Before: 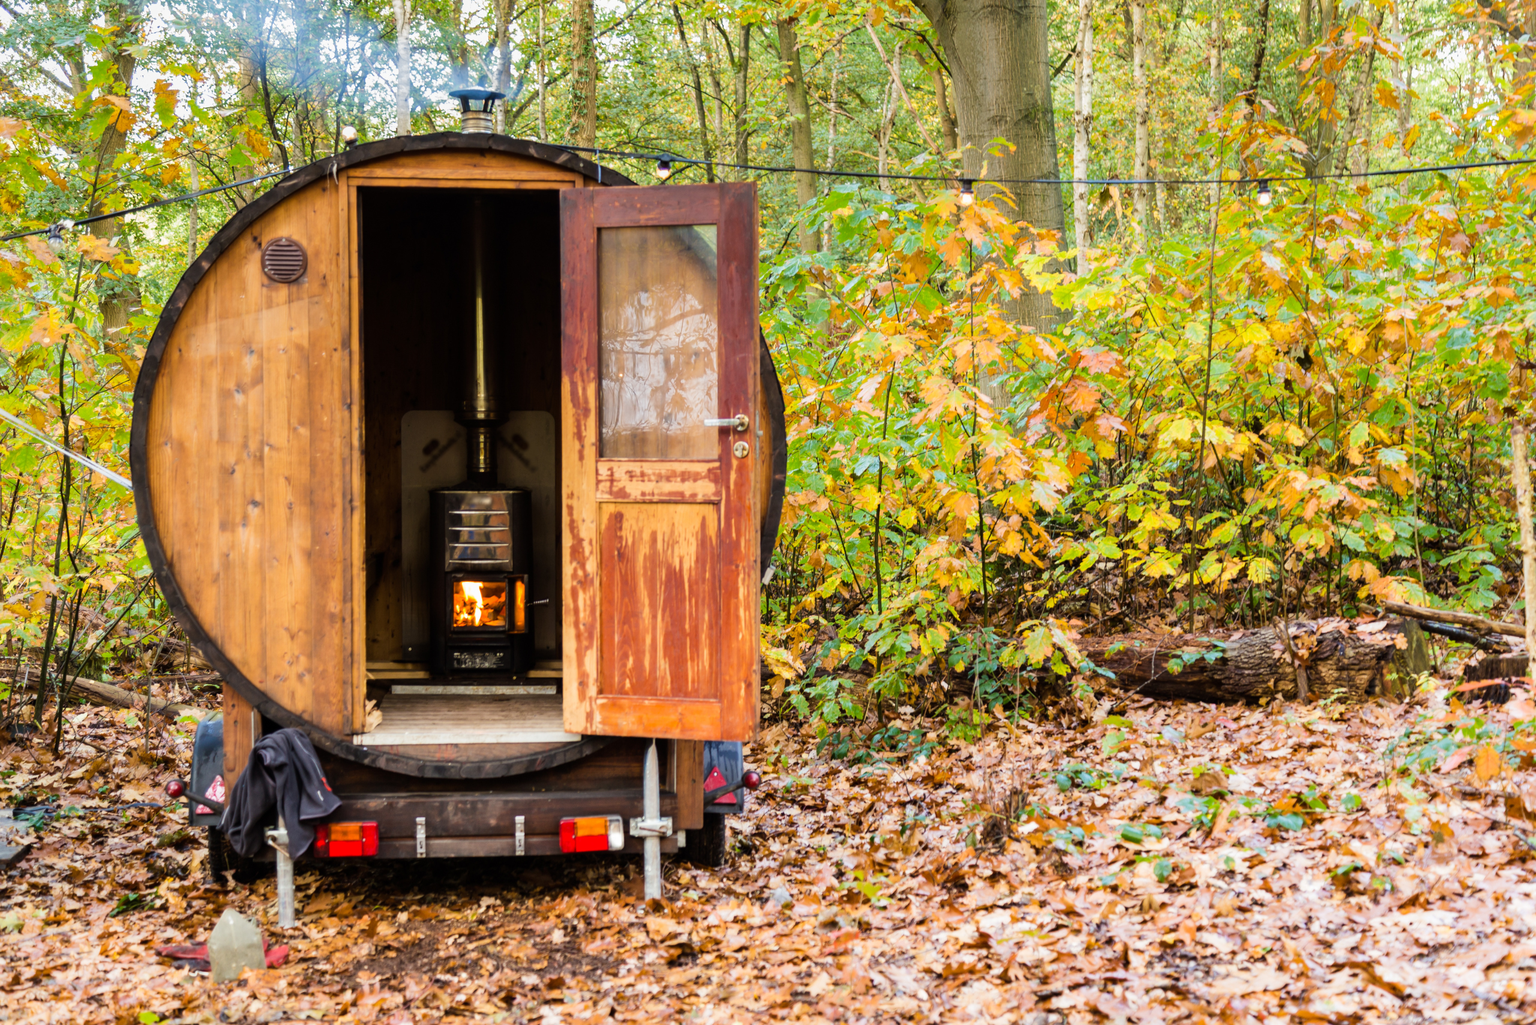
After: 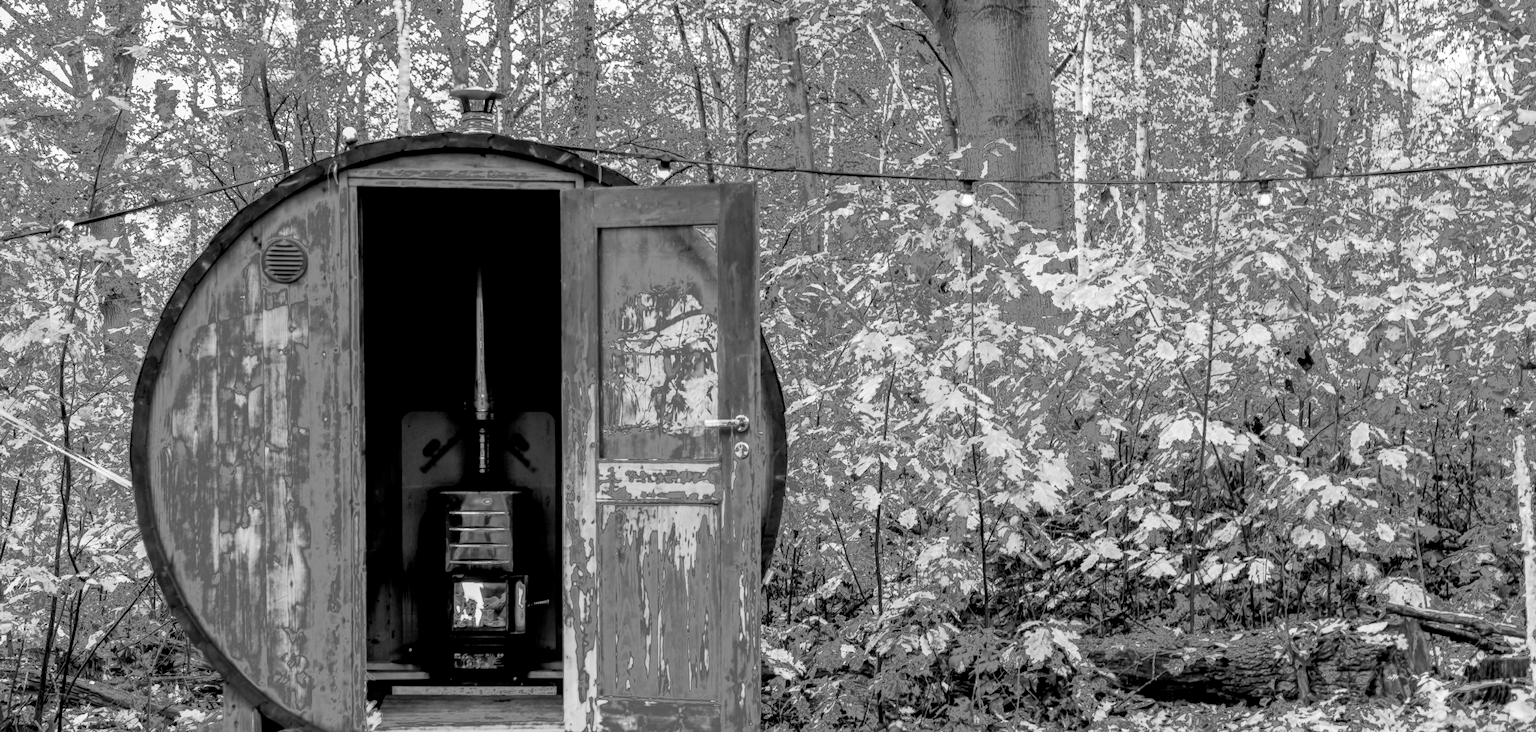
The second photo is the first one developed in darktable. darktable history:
monochrome: a -35.87, b 49.73, size 1.7
fill light: exposure -0.73 EV, center 0.69, width 2.2
white balance: red 1, blue 1
local contrast: on, module defaults
color balance rgb: shadows lift › chroma 2%, shadows lift › hue 263°, highlights gain › chroma 8%, highlights gain › hue 84°, linear chroma grading › global chroma -15%, saturation formula JzAzBz (2021)
crop: bottom 28.576%
exposure: black level correction 0.01, exposure 0.011 EV, compensate highlight preservation false
shadows and highlights: shadows 43.06, highlights 6.94
